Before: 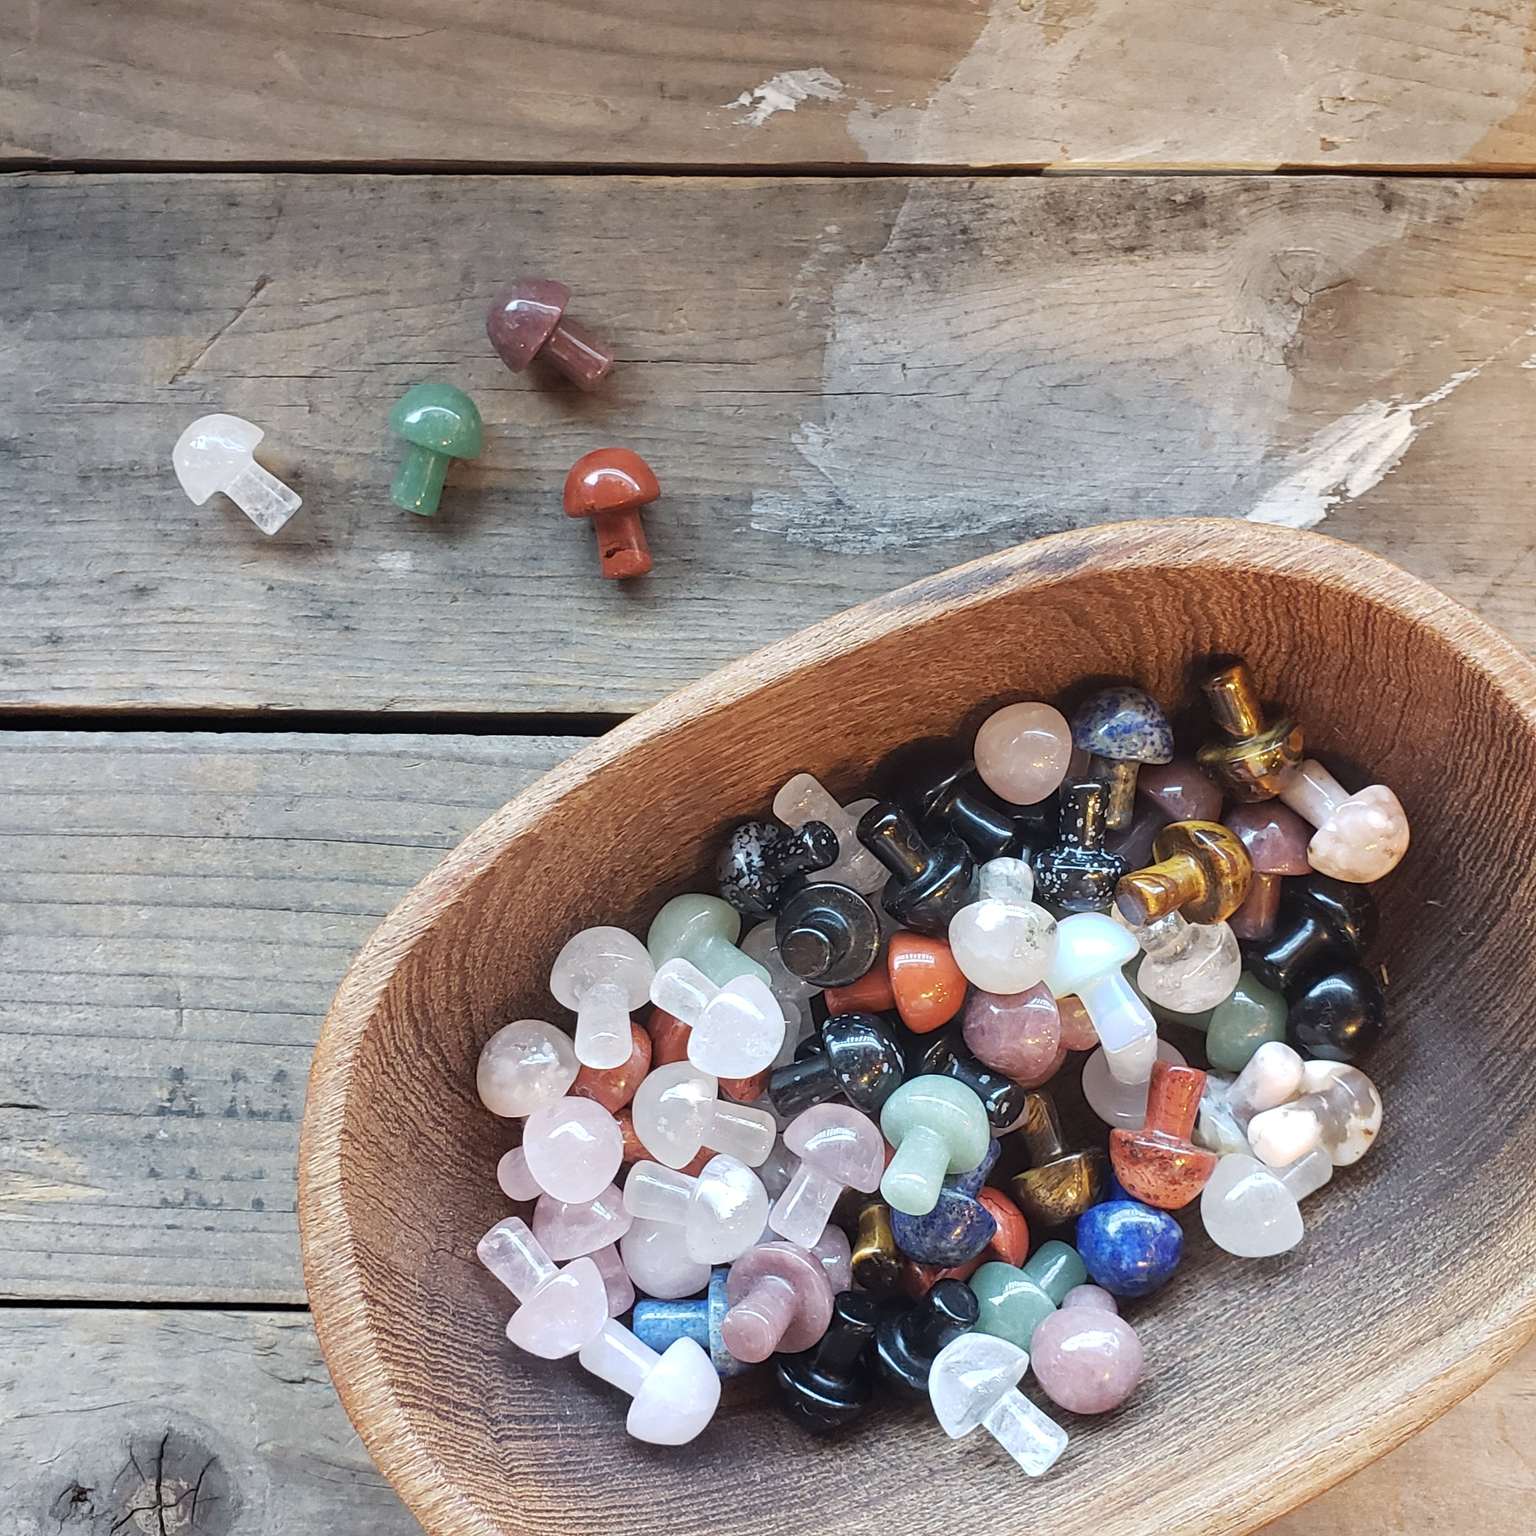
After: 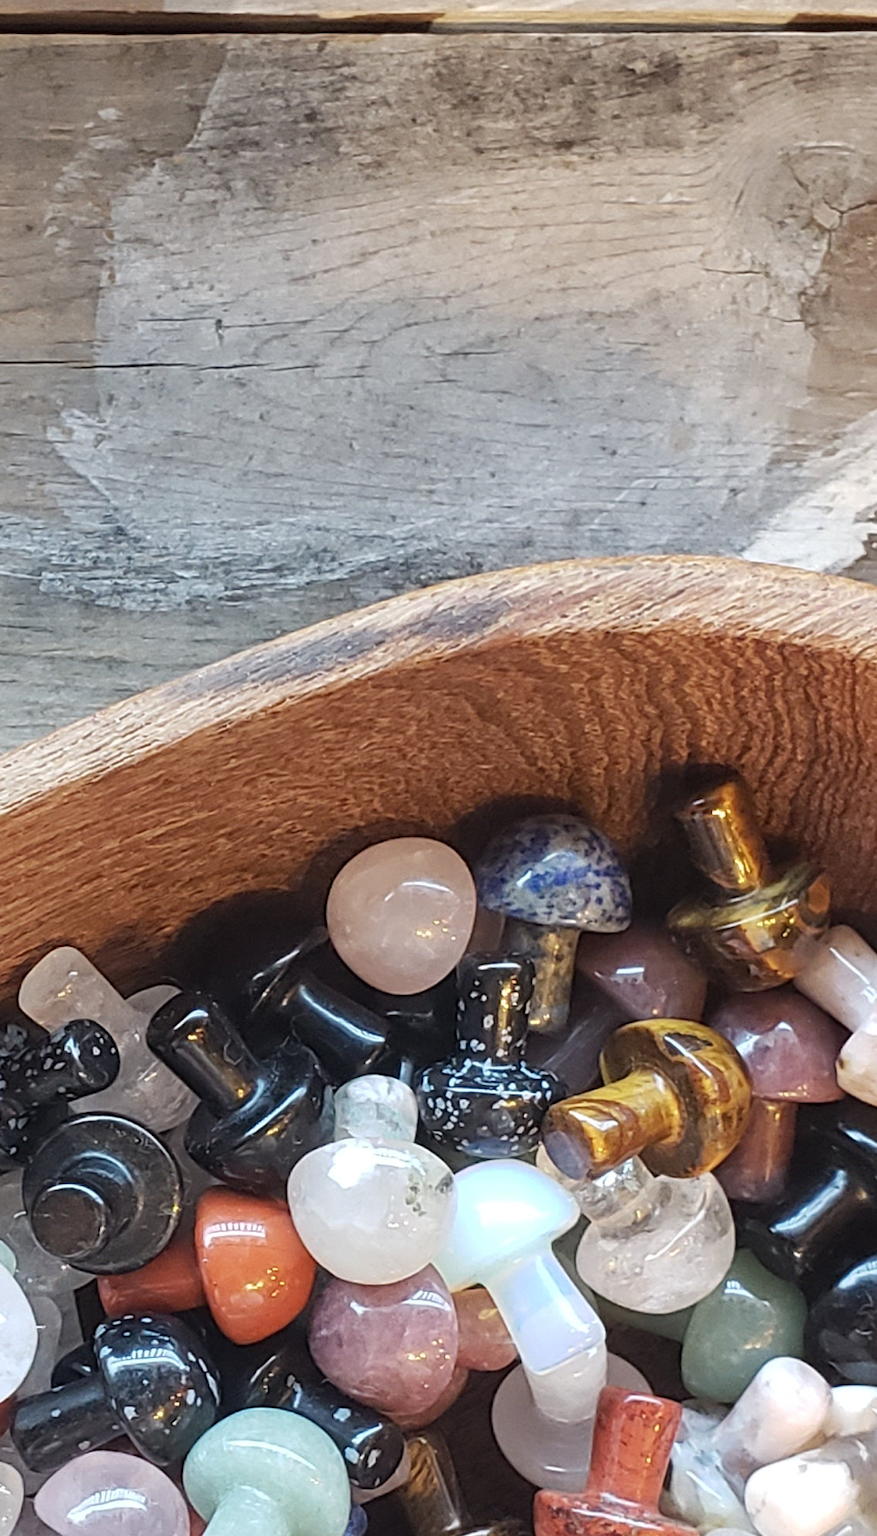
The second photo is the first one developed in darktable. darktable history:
crop and rotate: left 49.542%, top 10.144%, right 13.111%, bottom 24.493%
